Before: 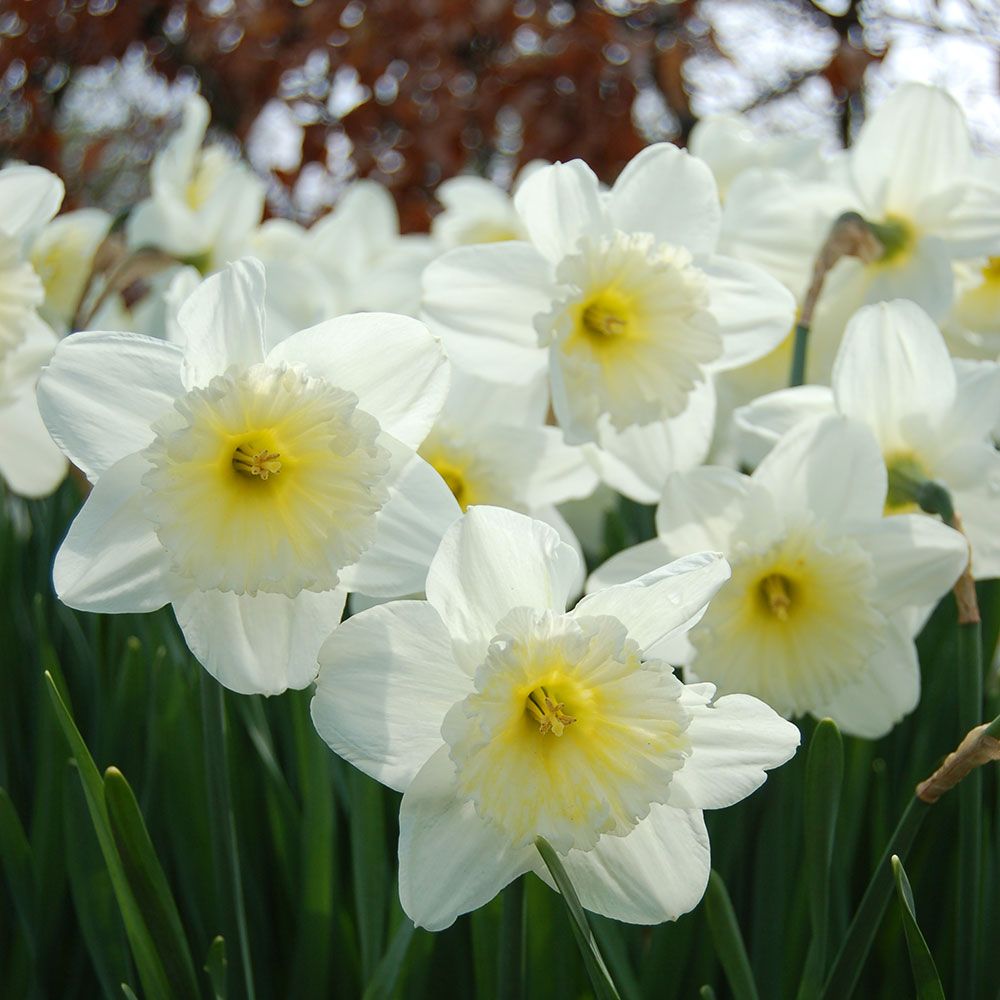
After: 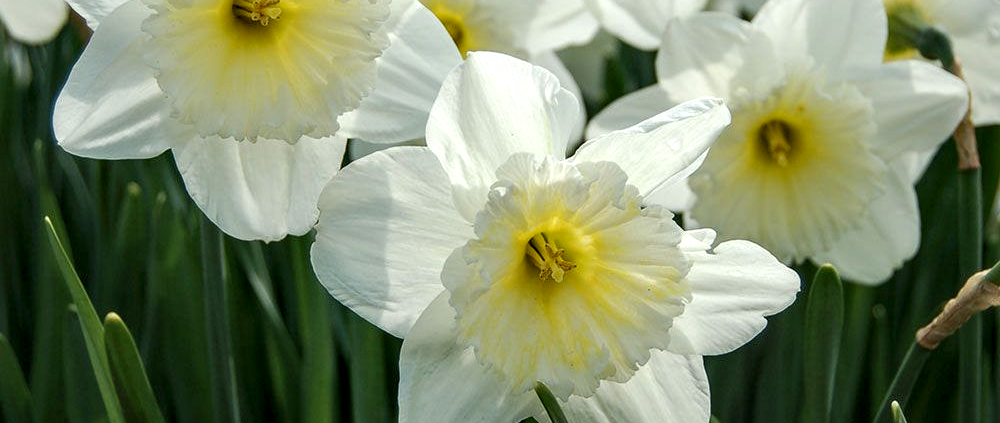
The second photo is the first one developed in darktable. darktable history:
local contrast: detail 160%
crop: top 45.452%, bottom 12.209%
